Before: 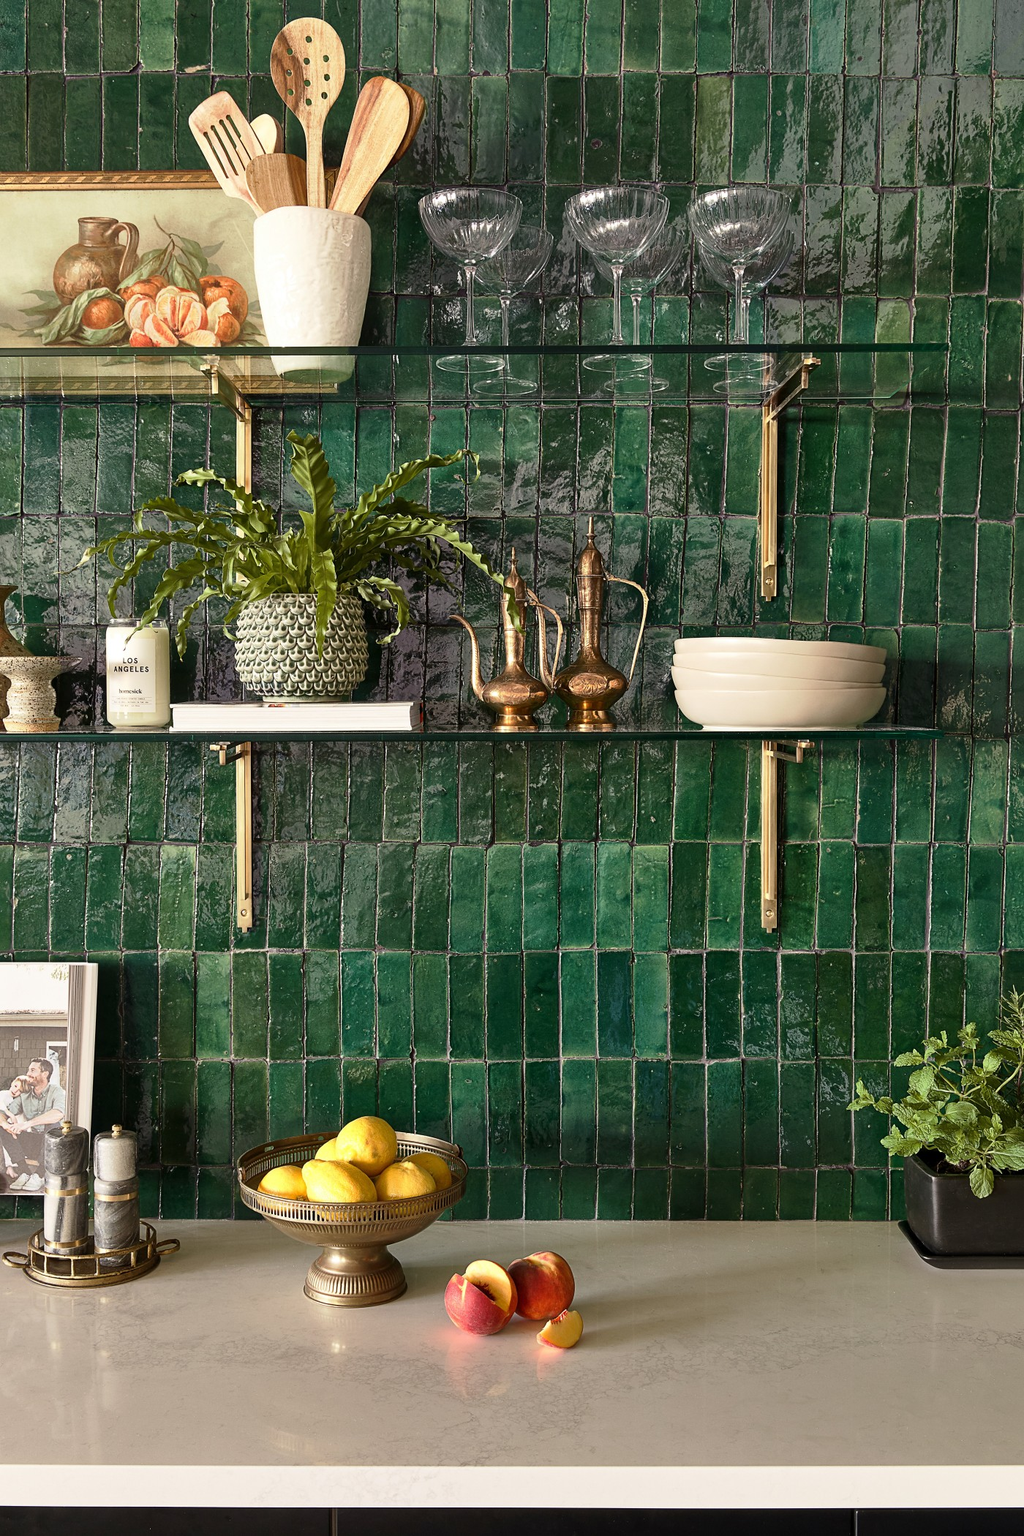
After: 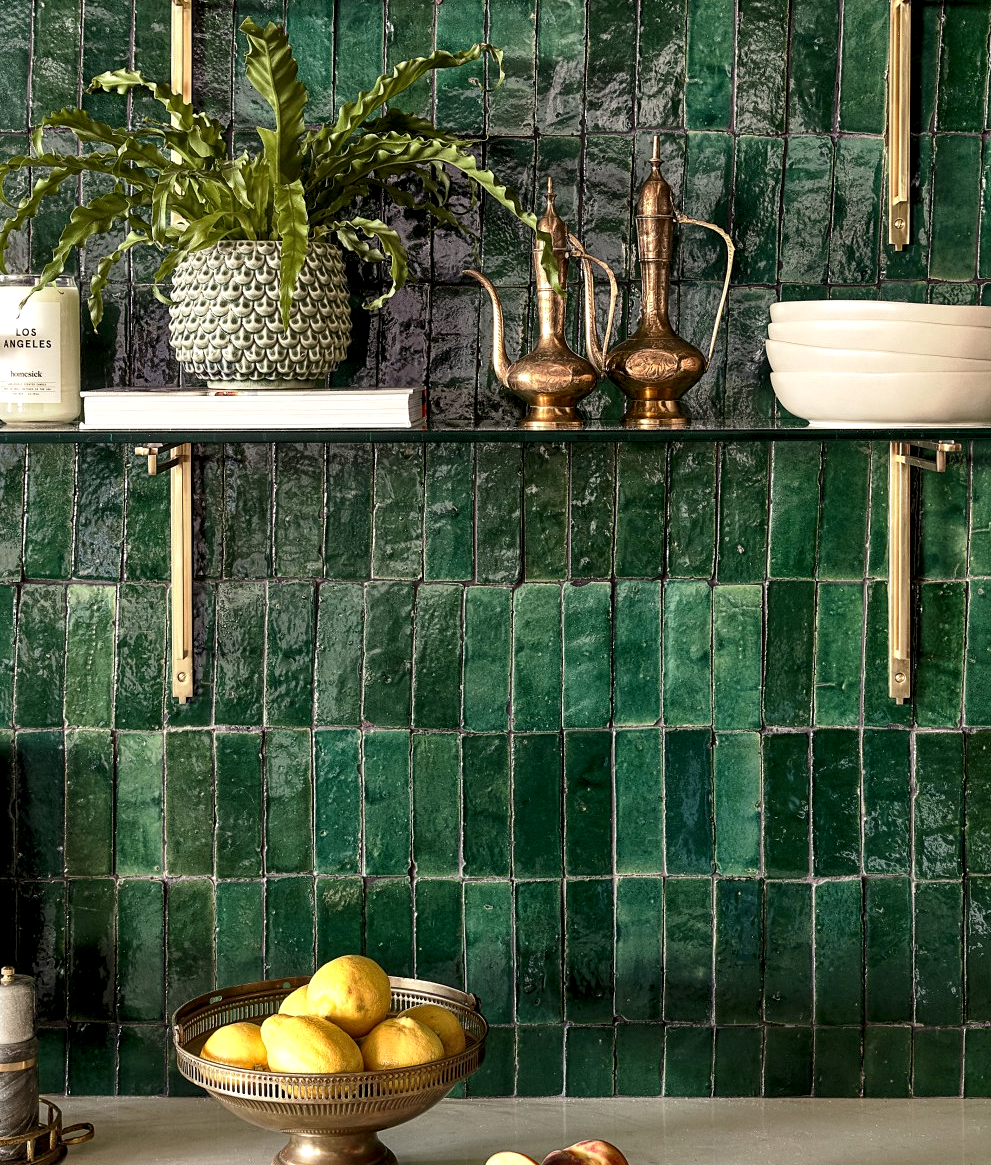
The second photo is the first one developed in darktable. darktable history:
crop: left 10.915%, top 27.218%, right 18.257%, bottom 17.272%
local contrast: highlights 101%, shadows 103%, detail 200%, midtone range 0.2
